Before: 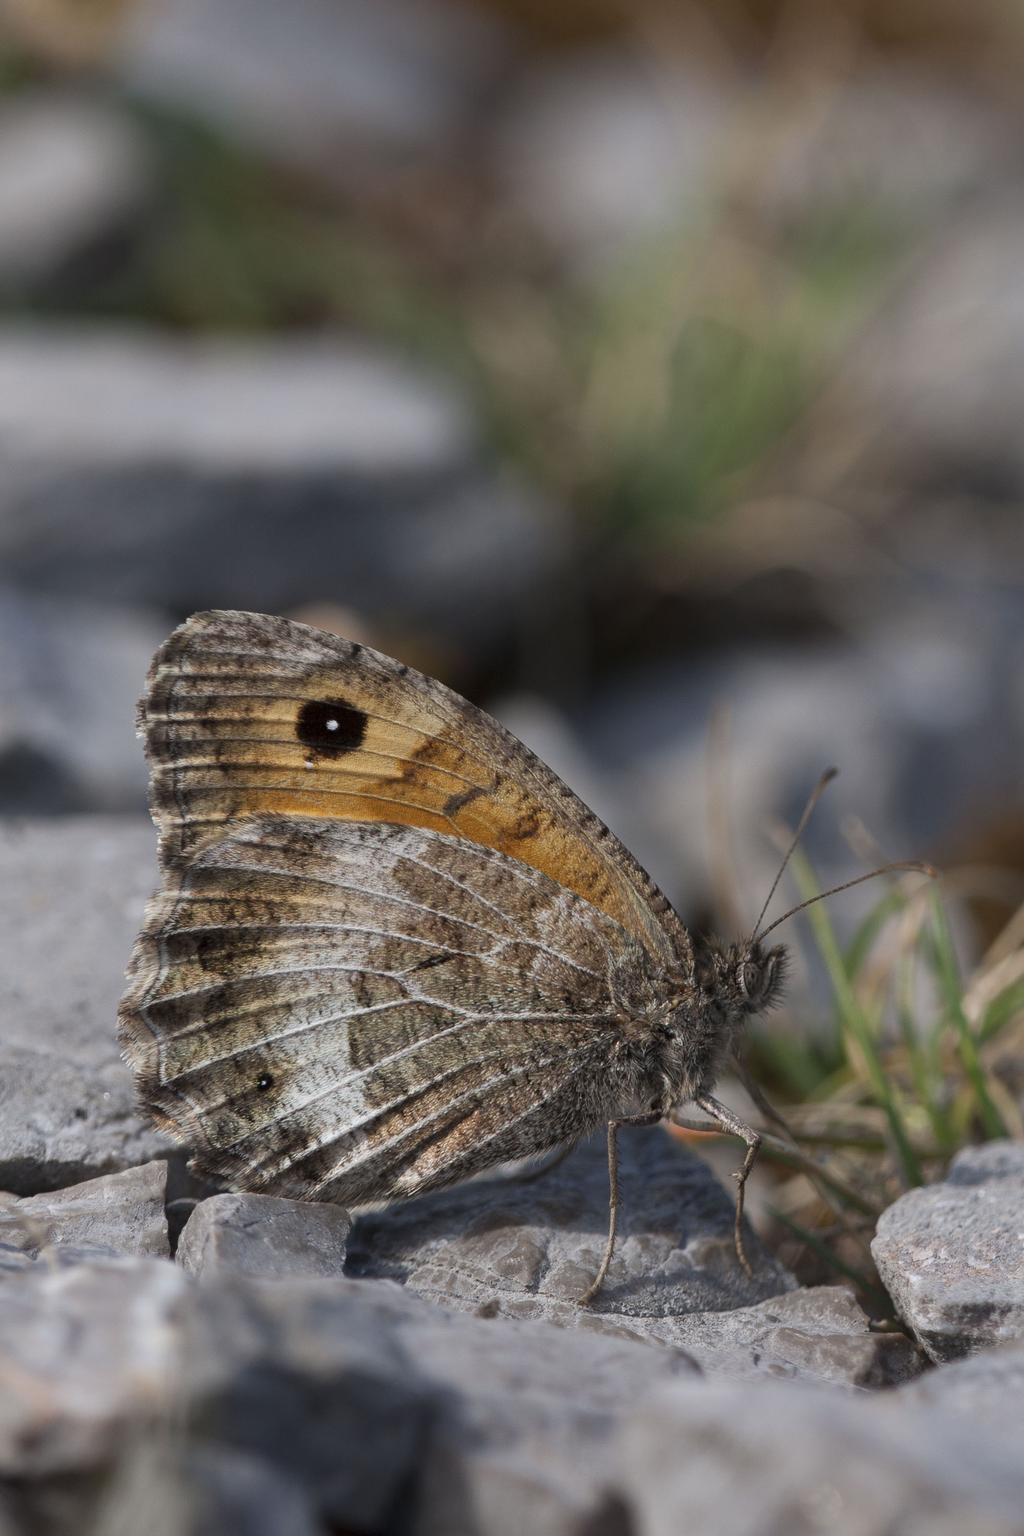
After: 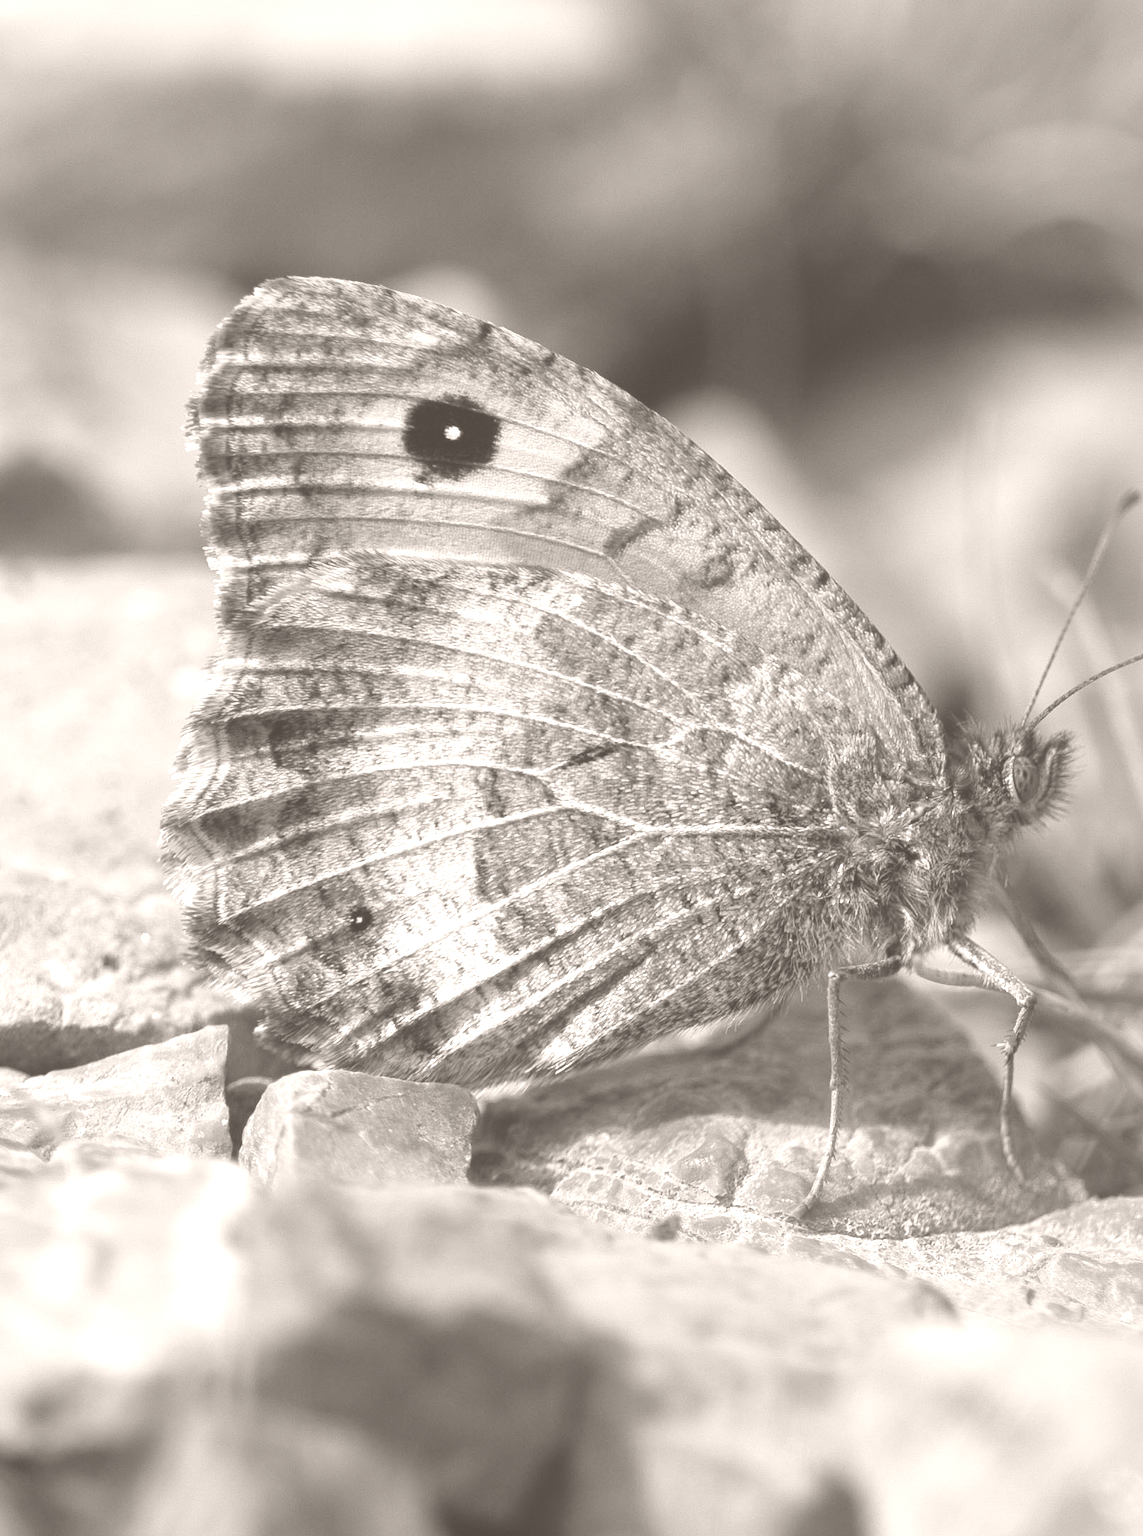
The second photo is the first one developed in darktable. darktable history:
colorize: hue 34.49°, saturation 35.33%, source mix 100%, lightness 55%, version 1
color zones: curves: ch1 [(0.235, 0.558) (0.75, 0.5)]; ch2 [(0.25, 0.462) (0.749, 0.457)], mix 25.94%
crop: top 26.531%, right 17.959%
